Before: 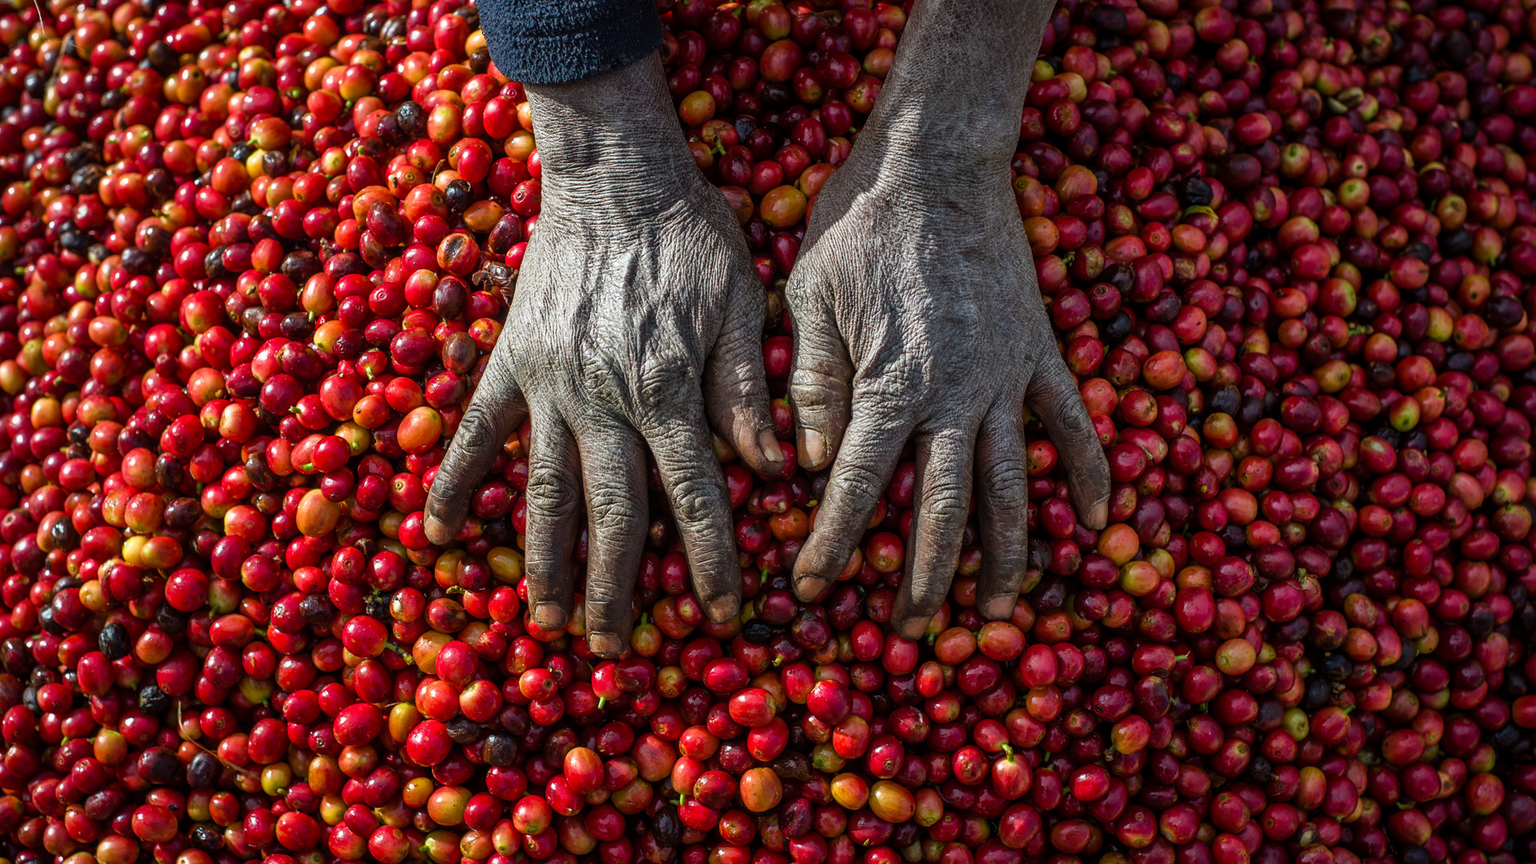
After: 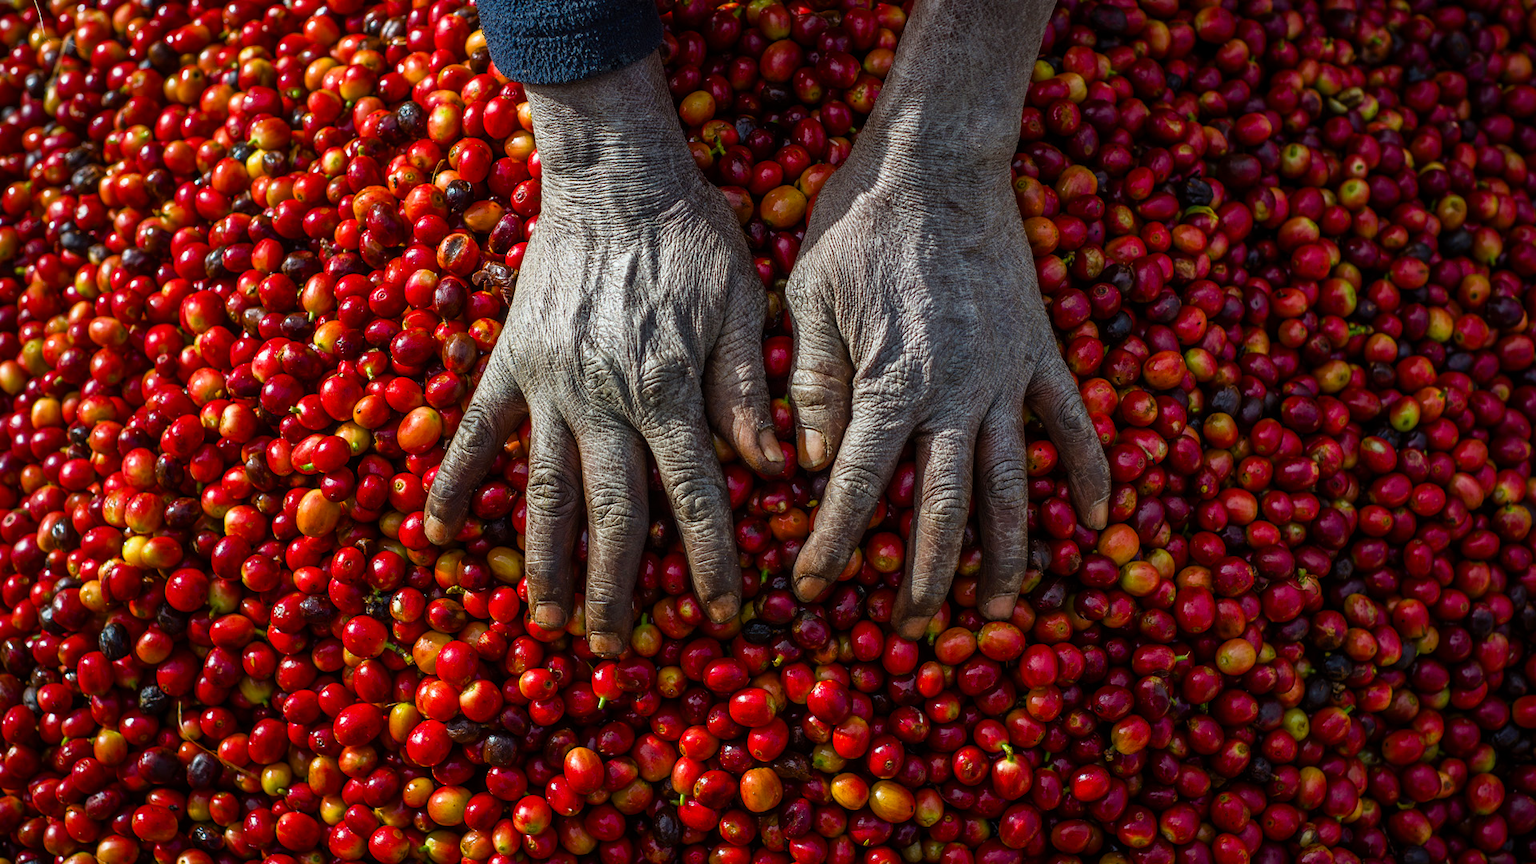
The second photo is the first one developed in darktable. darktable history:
color balance rgb "[intense colors]": linear chroma grading › shadows -8%, linear chroma grading › global chroma 10%, perceptual saturation grading › global saturation 2%, perceptual saturation grading › highlights -2%, perceptual saturation grading › mid-tones 4%, perceptual saturation grading › shadows 8%, perceptual brilliance grading › global brilliance 2%, perceptual brilliance grading › highlights -4%, global vibrance 16%, saturation formula JzAzBz (2021)
